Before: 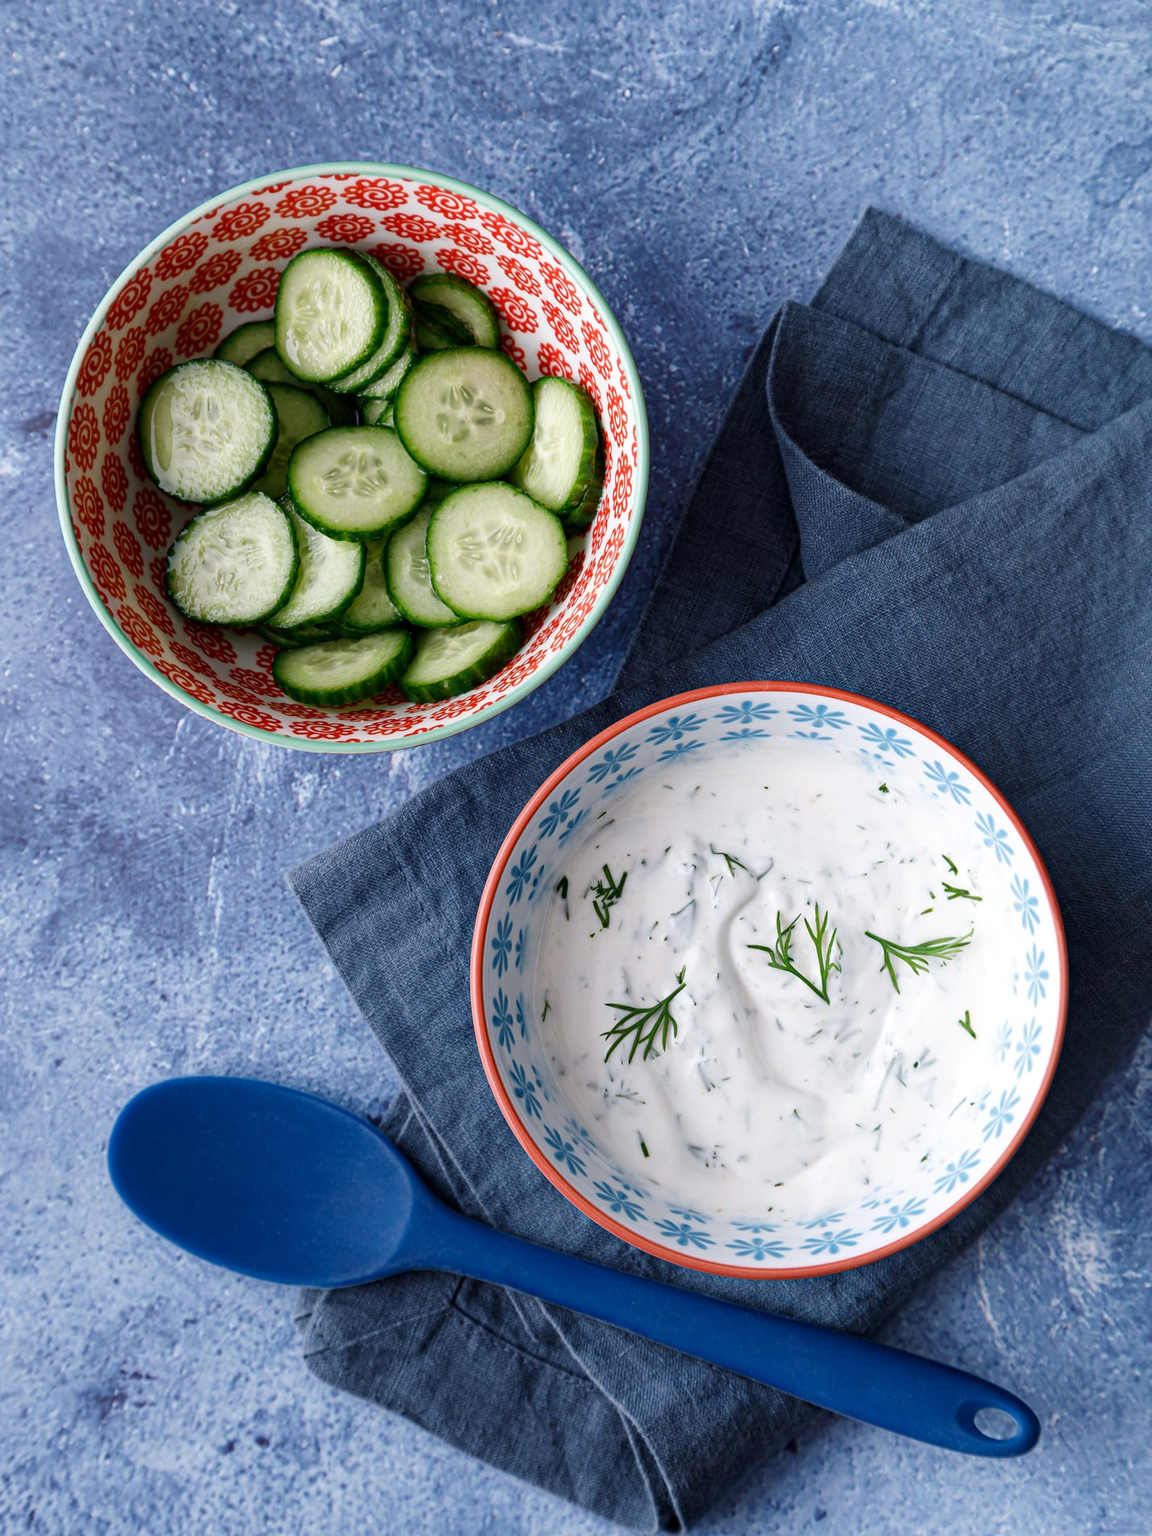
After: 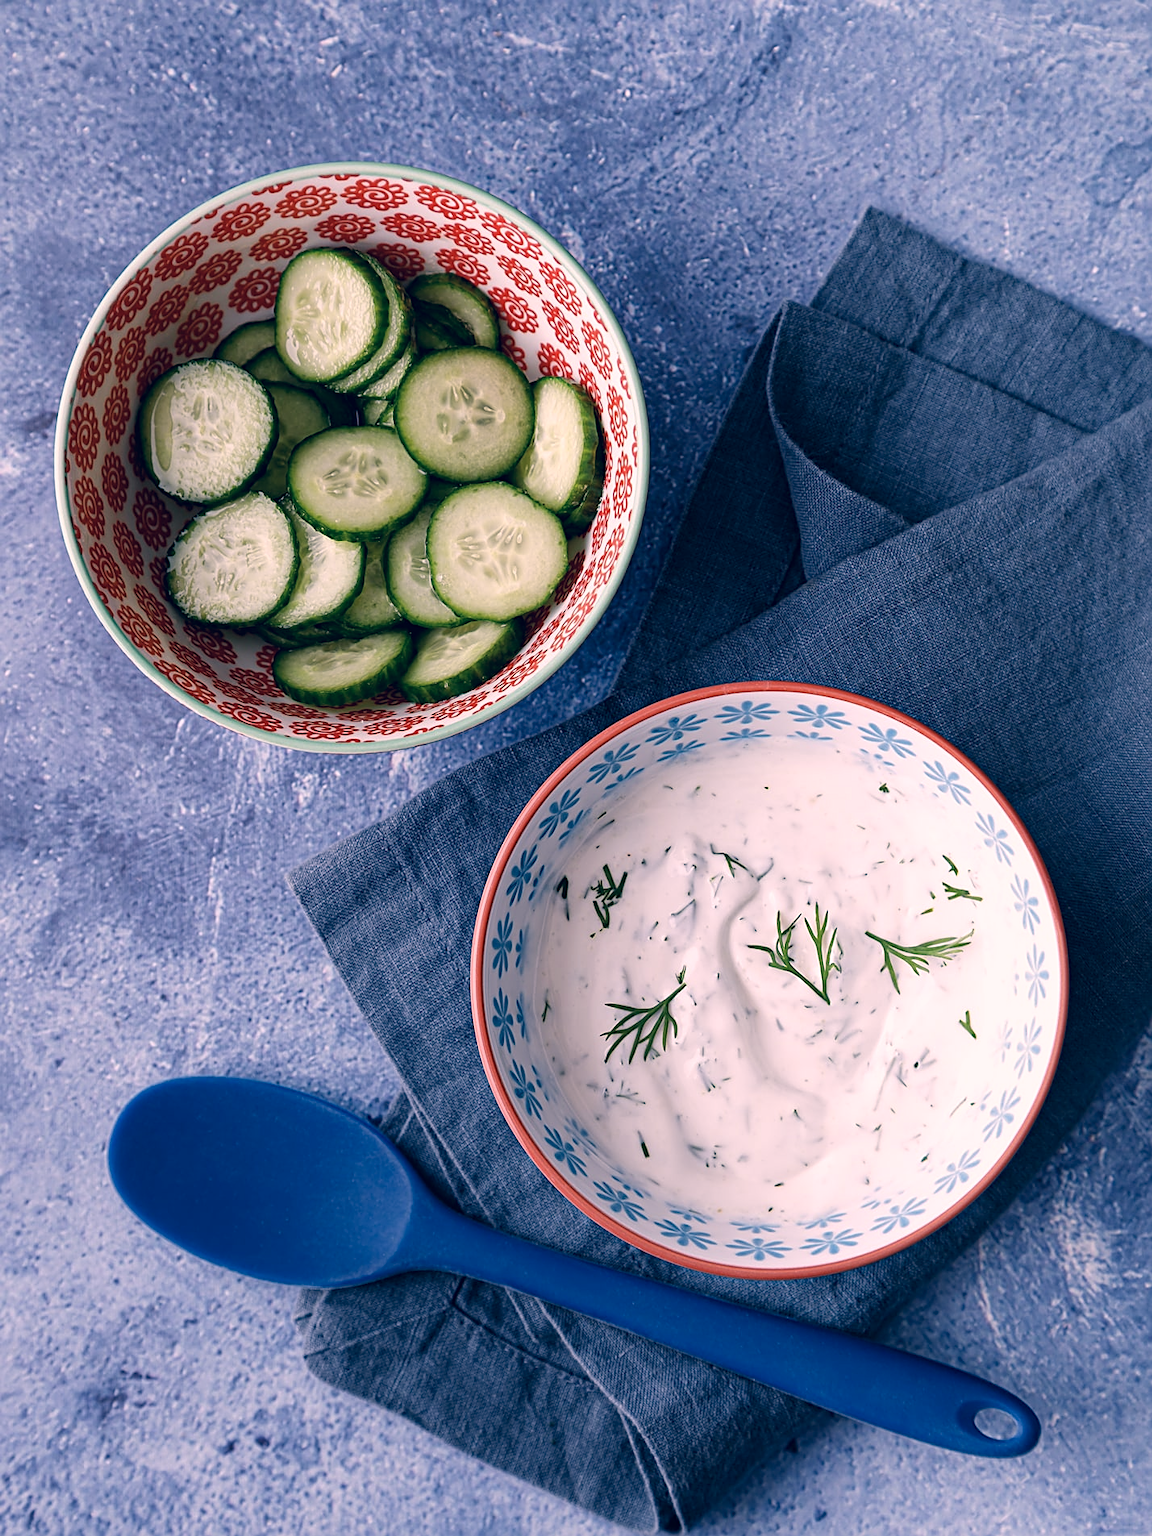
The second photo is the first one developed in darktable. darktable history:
color correction: highlights a* 13.93, highlights b* 5.96, shadows a* -6.05, shadows b* -16.02, saturation 0.869
sharpen: on, module defaults
